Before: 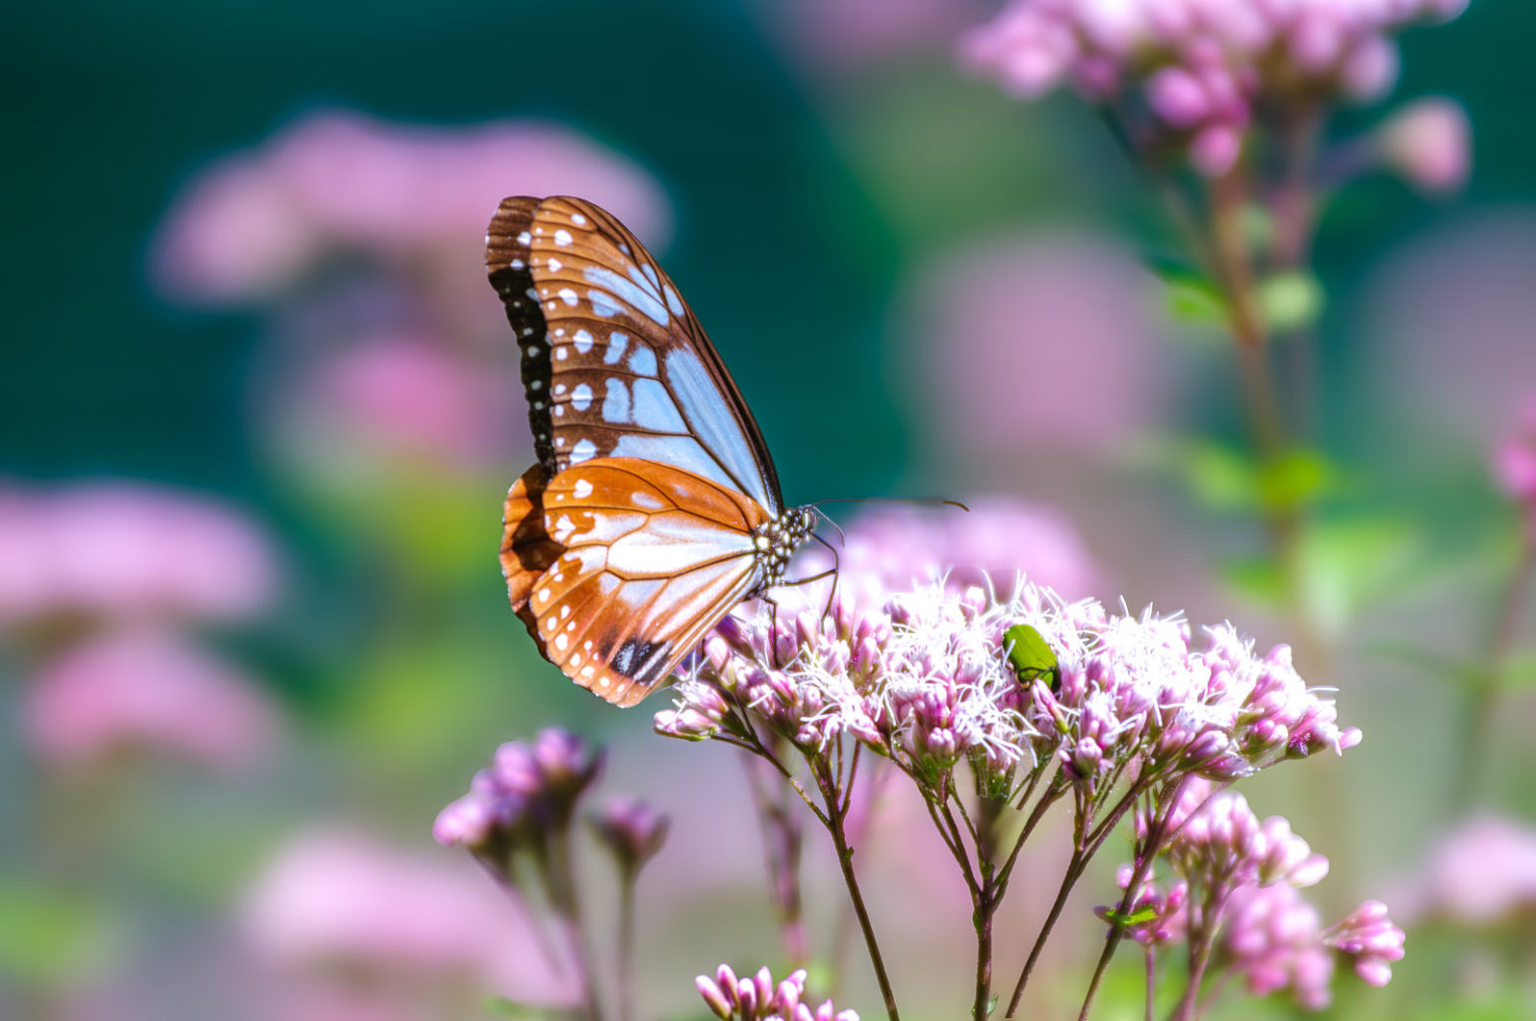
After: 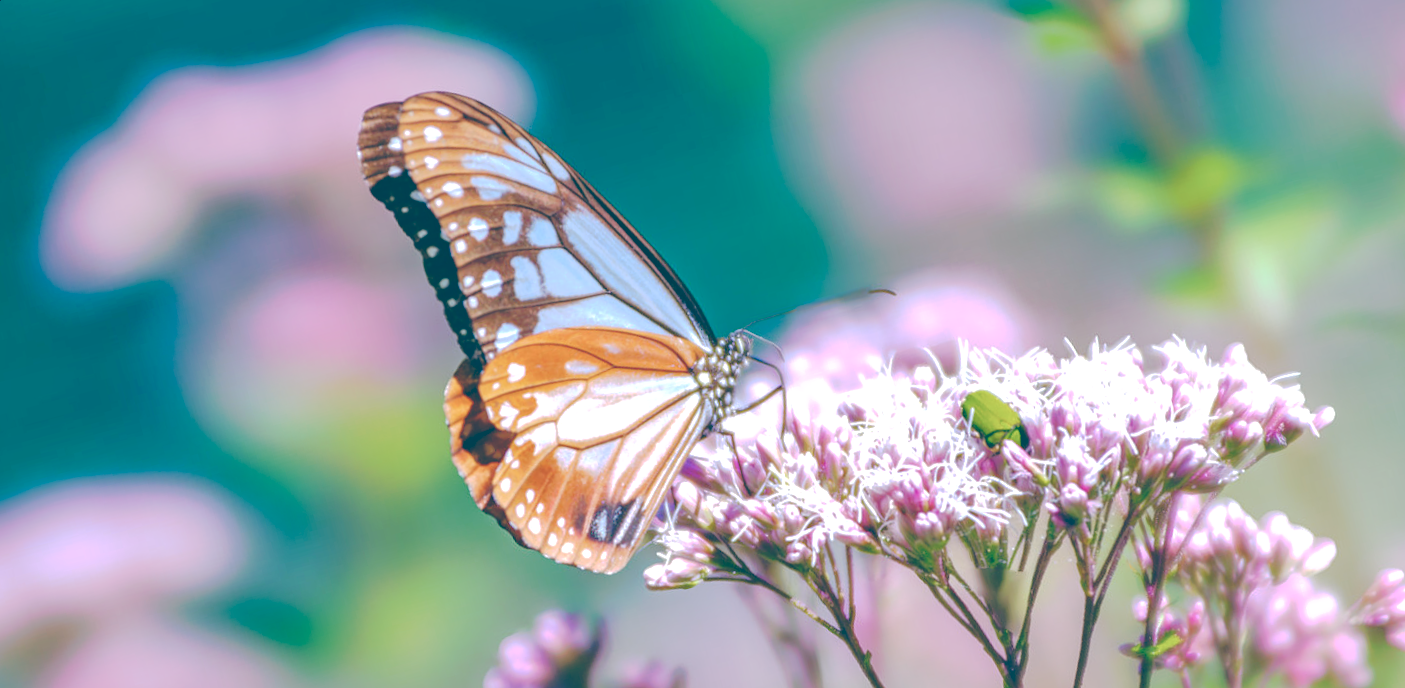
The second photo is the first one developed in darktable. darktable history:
rotate and perspective: rotation -14.8°, crop left 0.1, crop right 0.903, crop top 0.25, crop bottom 0.748
tone curve: curves: ch0 [(0, 0) (0.003, 0.021) (0.011, 0.033) (0.025, 0.059) (0.044, 0.097) (0.069, 0.141) (0.1, 0.186) (0.136, 0.237) (0.177, 0.298) (0.224, 0.378) (0.277, 0.47) (0.335, 0.542) (0.399, 0.605) (0.468, 0.678) (0.543, 0.724) (0.623, 0.787) (0.709, 0.829) (0.801, 0.875) (0.898, 0.912) (1, 1)], preserve colors none
color balance: lift [1.016, 0.983, 1, 1.017], gamma [0.958, 1, 1, 1], gain [0.981, 1.007, 0.993, 1.002], input saturation 118.26%, contrast 13.43%, contrast fulcrum 21.62%, output saturation 82.76%
shadows and highlights: on, module defaults
